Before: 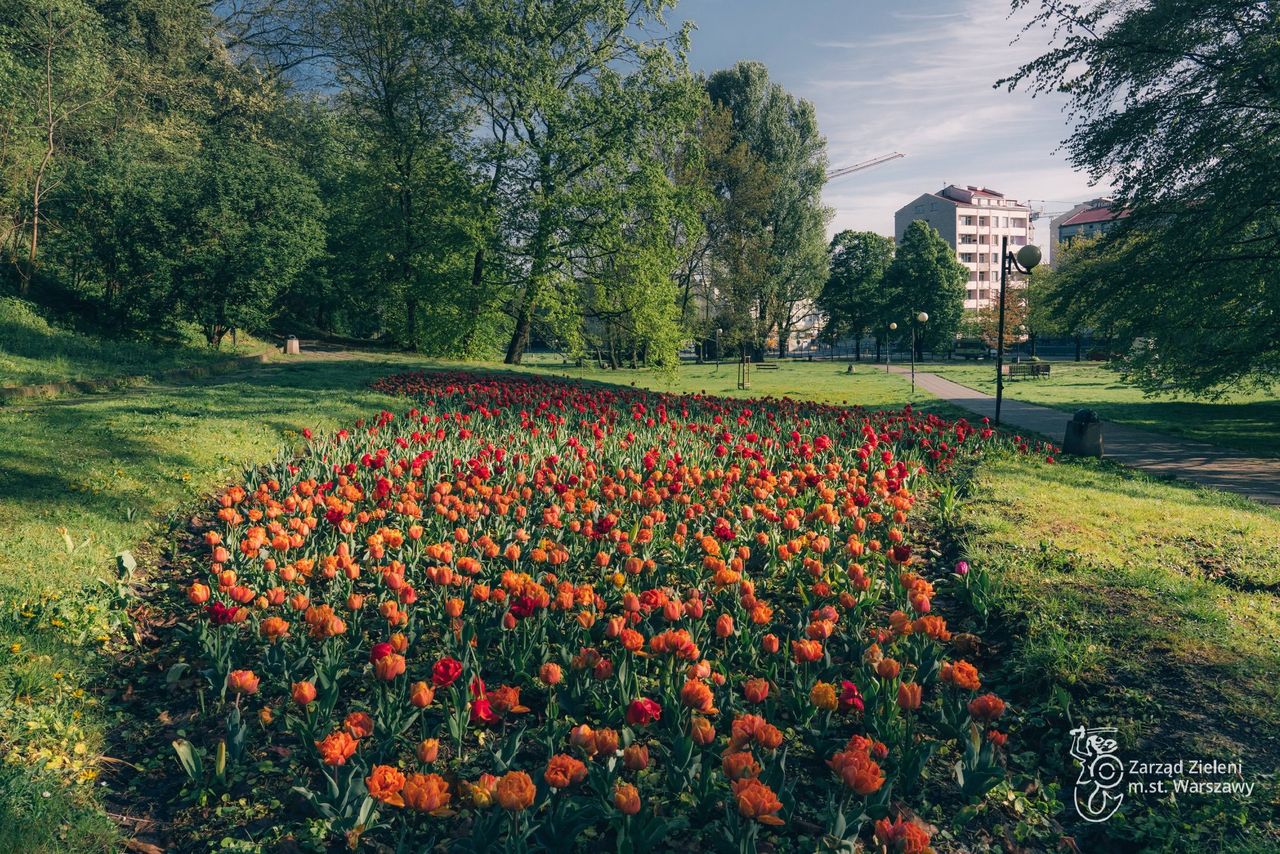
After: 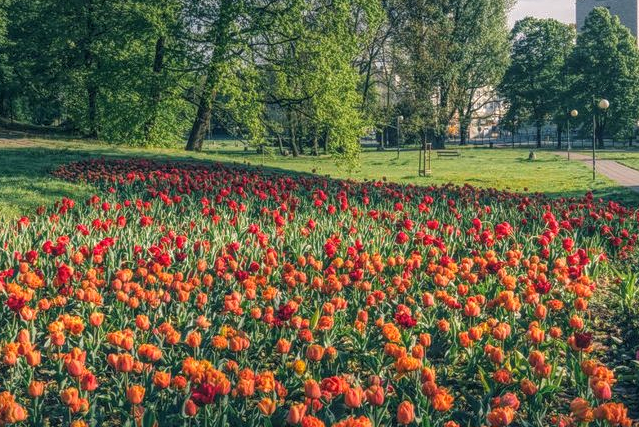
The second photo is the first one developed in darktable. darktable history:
tone equalizer: on, module defaults
exposure: exposure 0.3 EV, compensate highlight preservation false
crop: left 25%, top 25%, right 25%, bottom 25%
local contrast: highlights 66%, shadows 33%, detail 166%, midtone range 0.2
